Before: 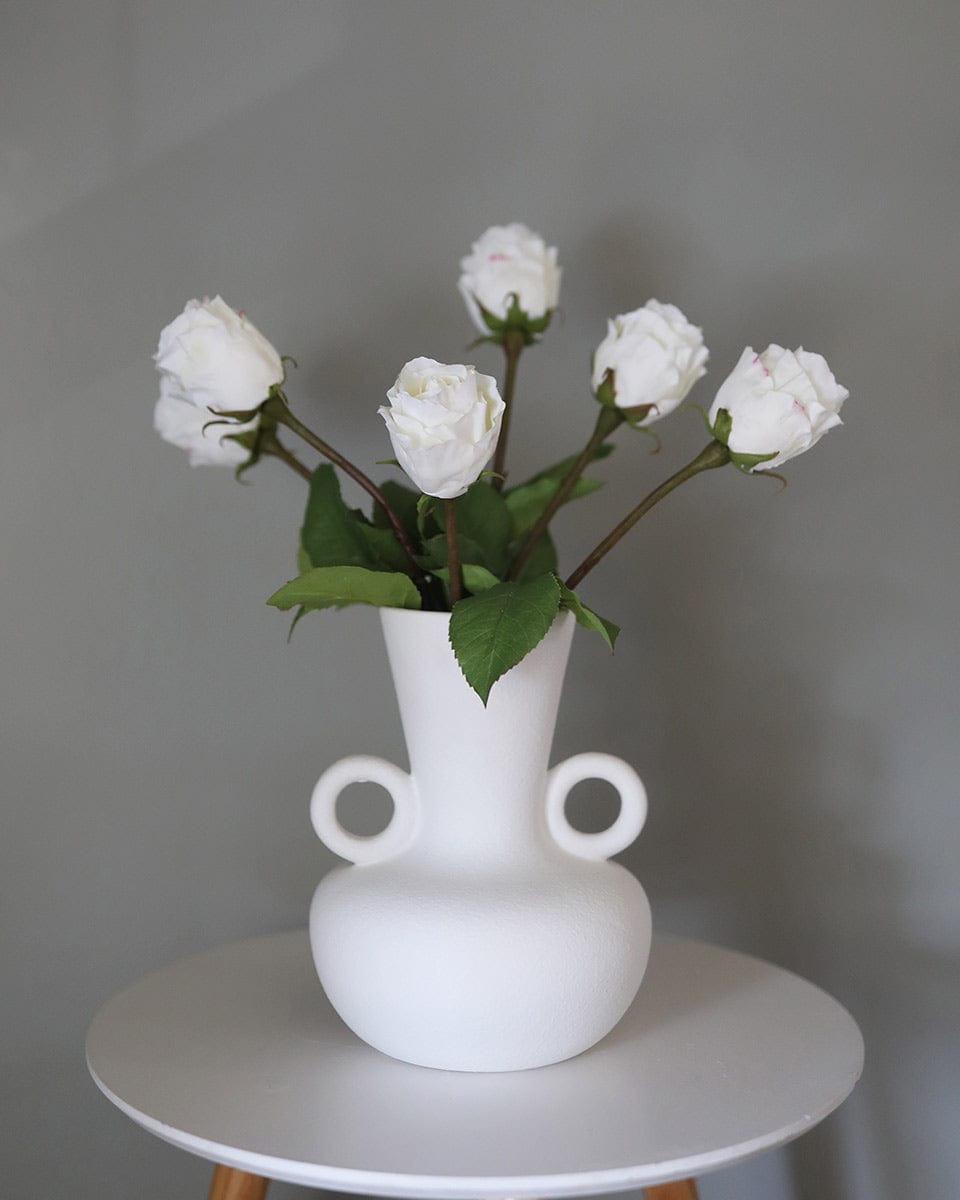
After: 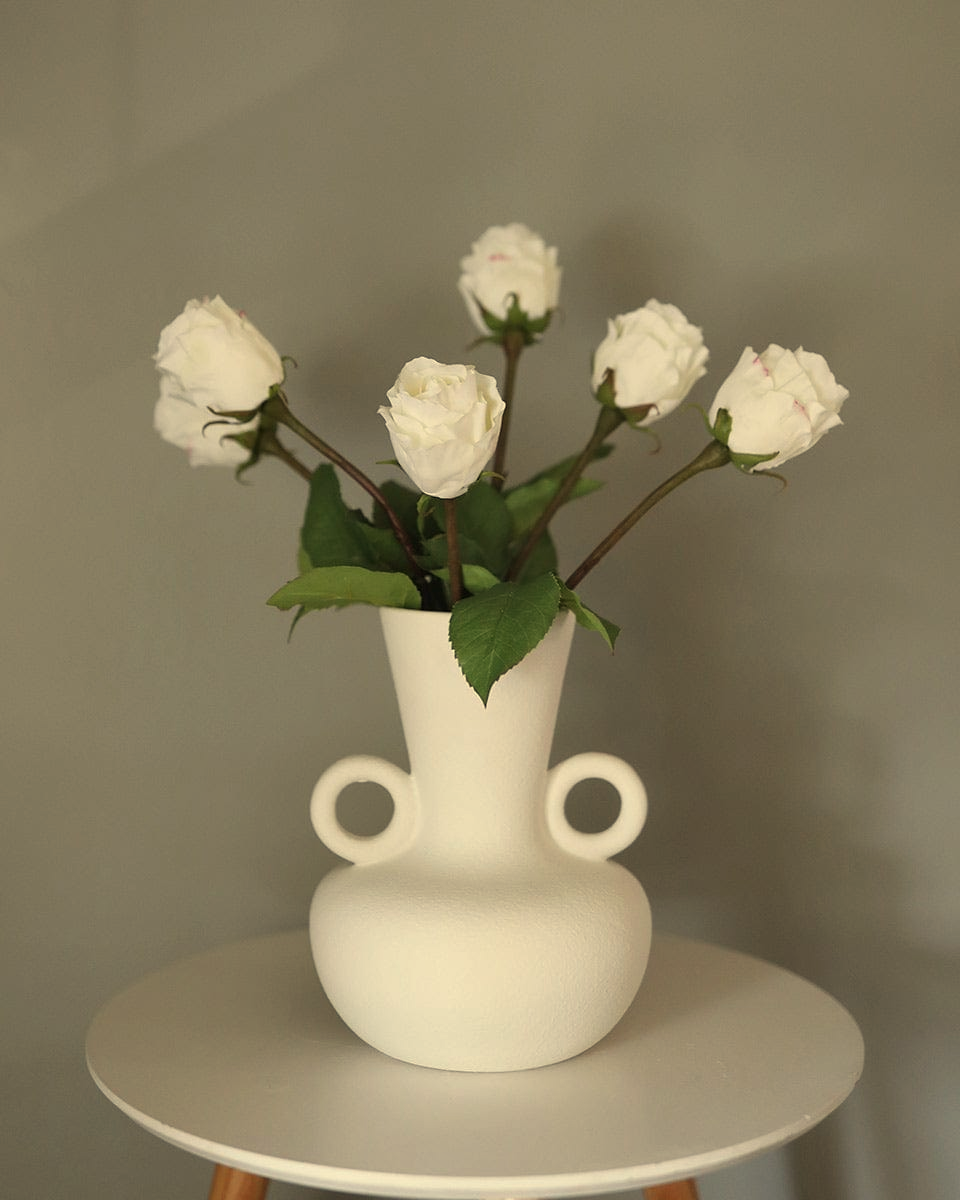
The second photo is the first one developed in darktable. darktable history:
shadows and highlights: soften with gaussian
white balance: red 1.08, blue 0.791
